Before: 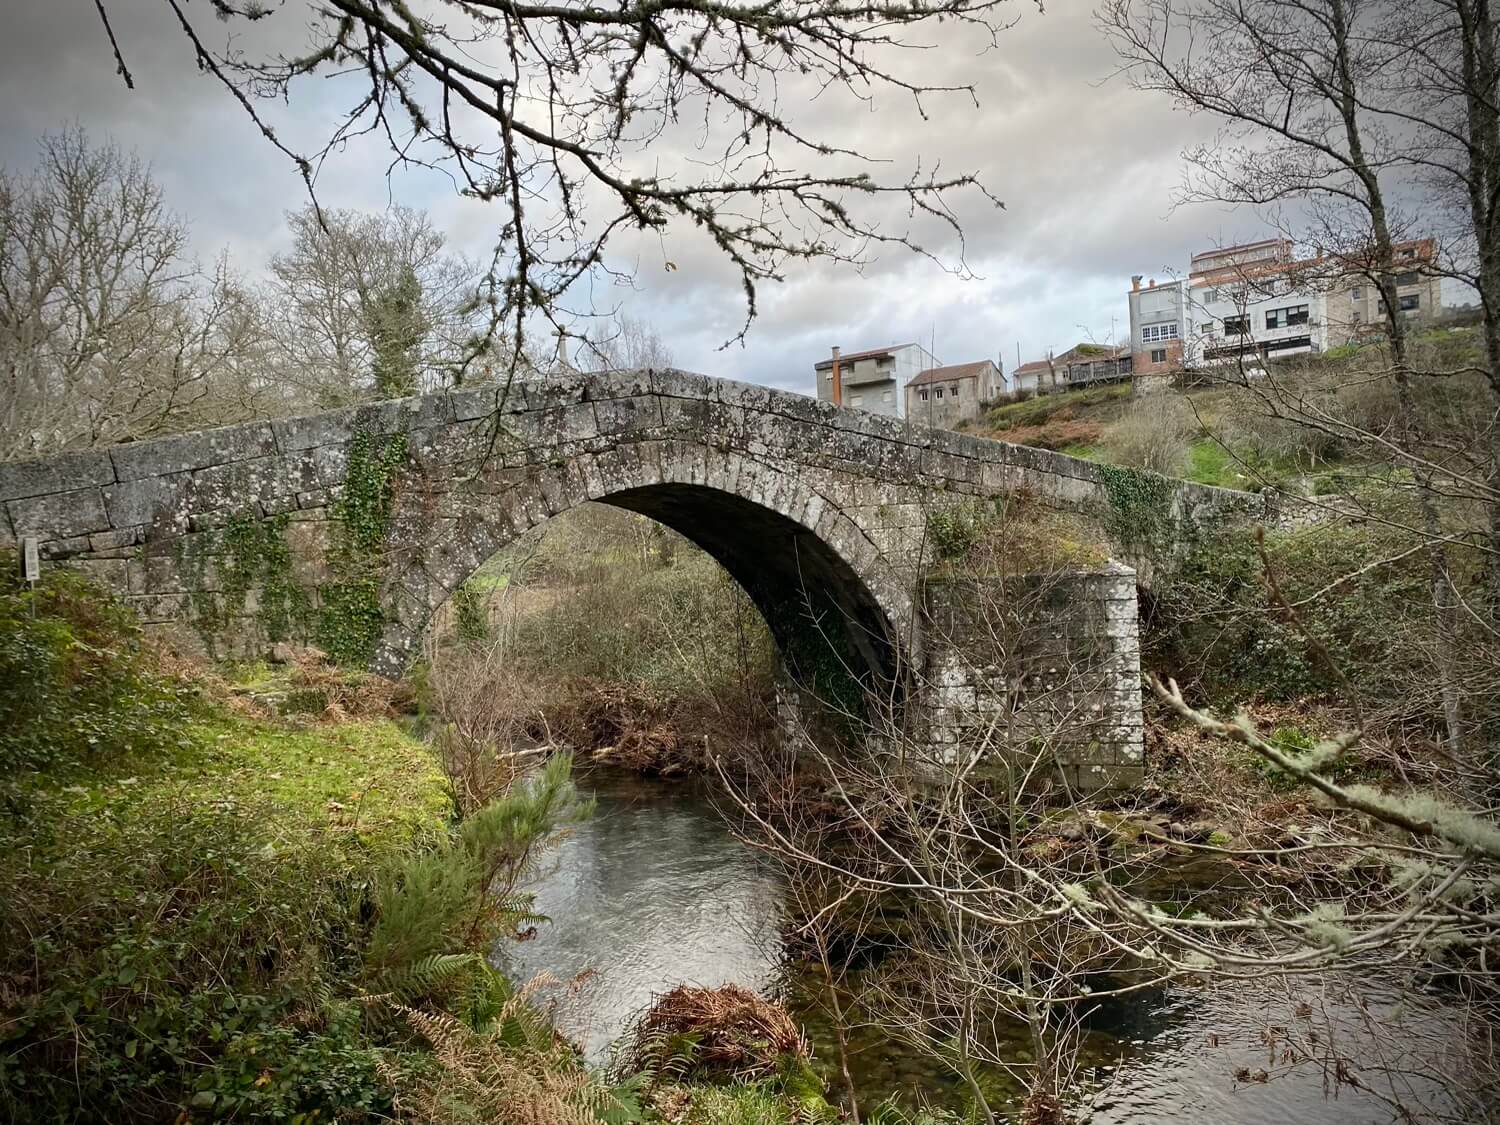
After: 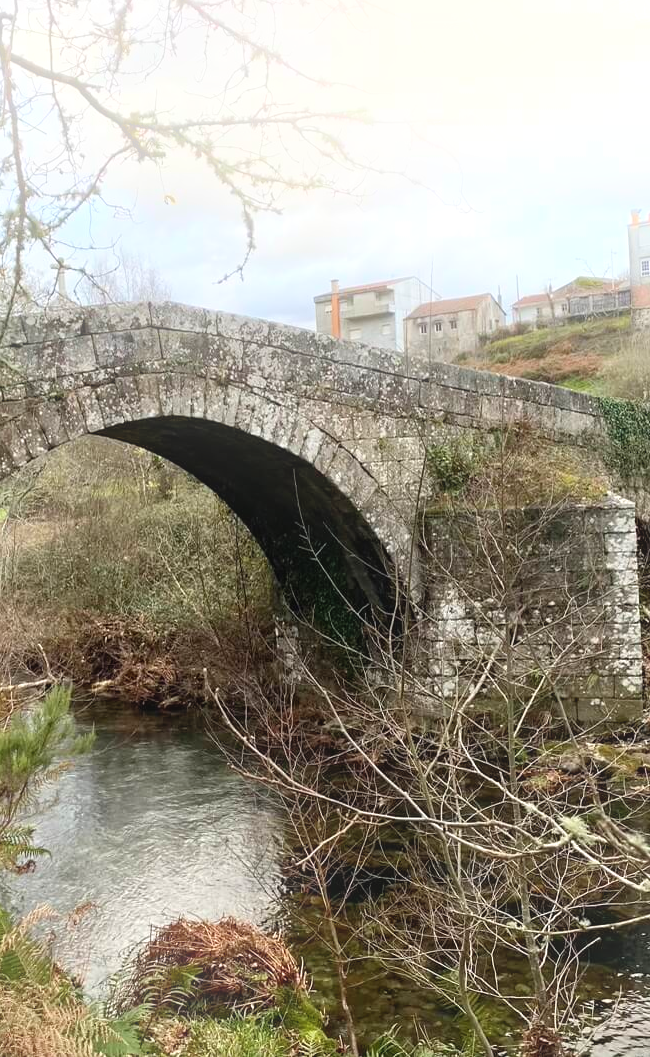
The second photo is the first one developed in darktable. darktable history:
bloom: on, module defaults
exposure: exposure 0.3 EV, compensate highlight preservation false
crop: left 33.452%, top 6.025%, right 23.155%
